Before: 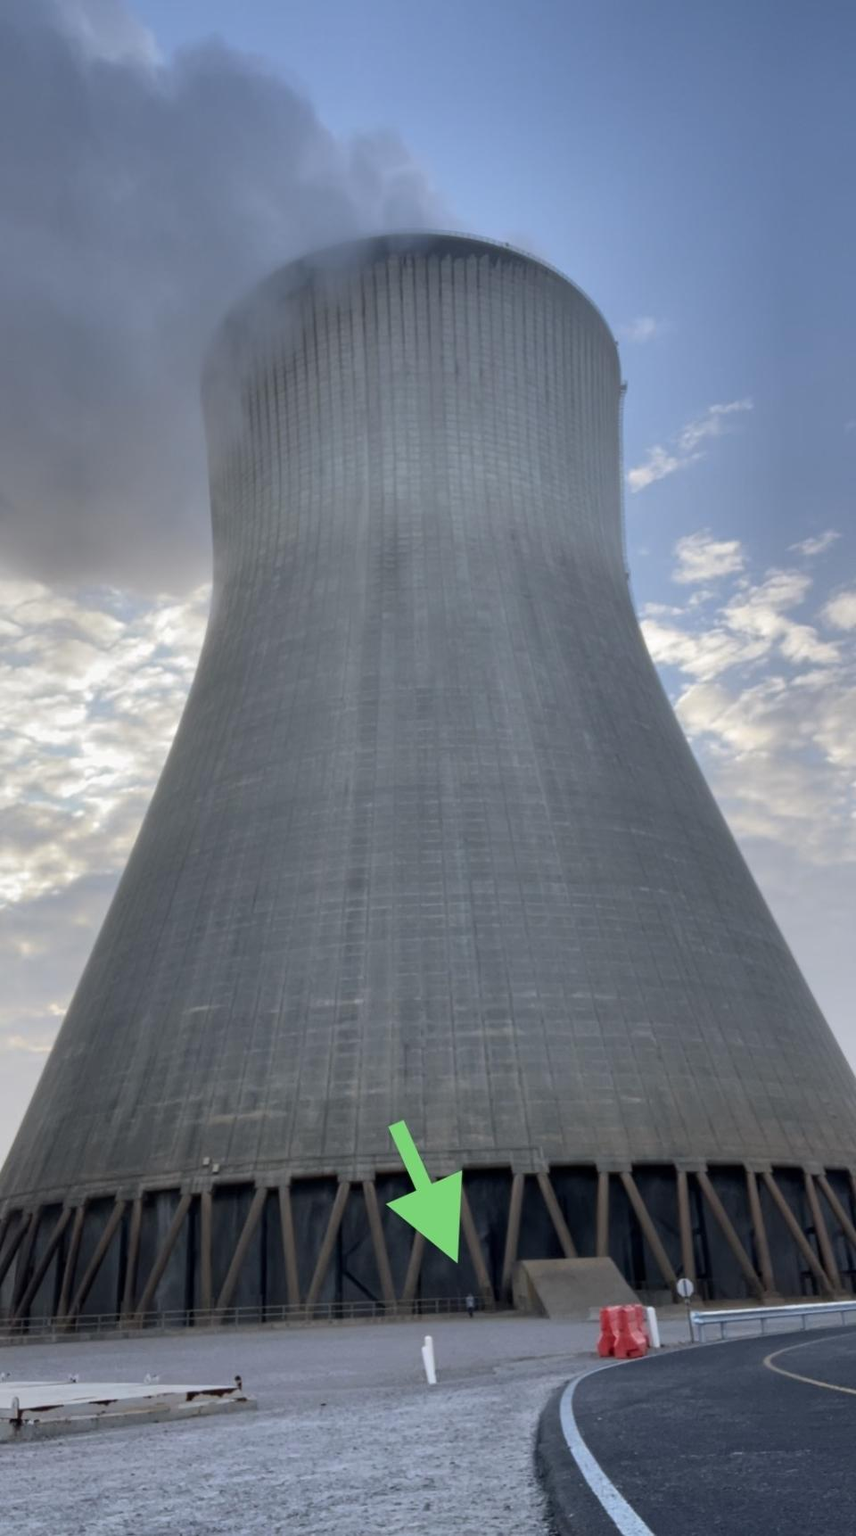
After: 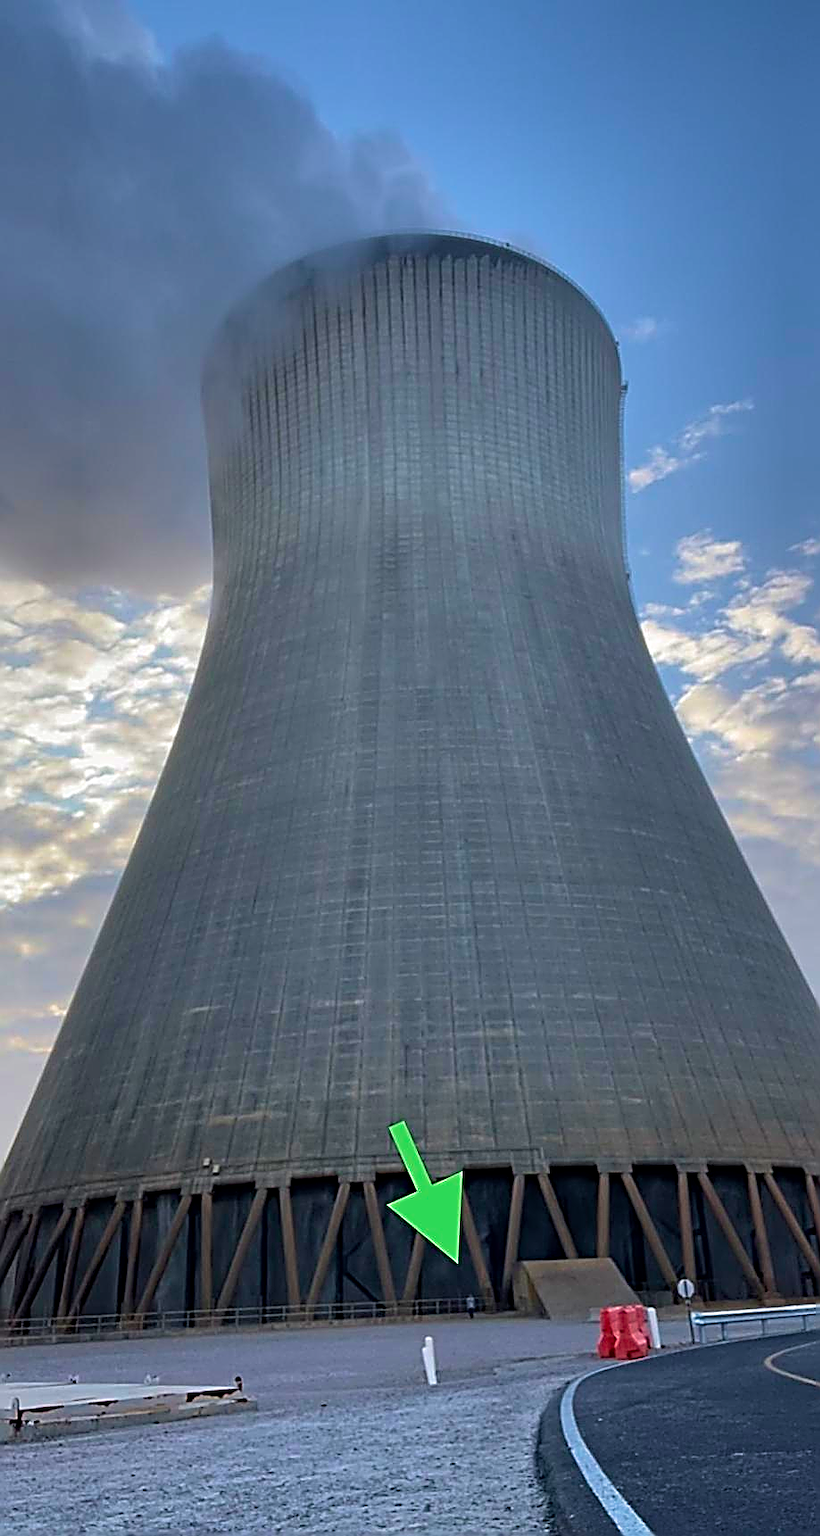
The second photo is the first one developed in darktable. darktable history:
crop: right 4.2%, bottom 0.022%
velvia: strength 44.58%
haze removal: adaptive false
sharpen: amount 1.856
